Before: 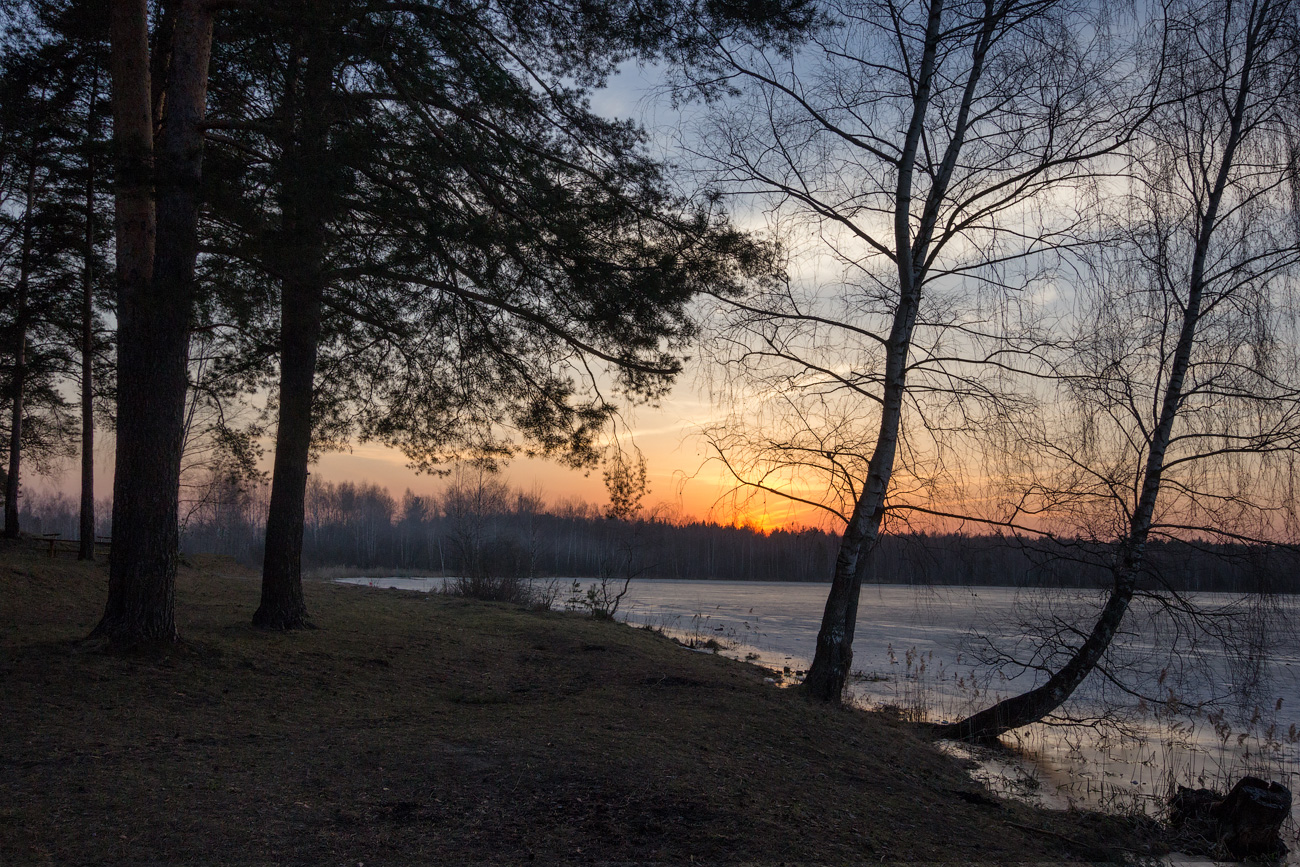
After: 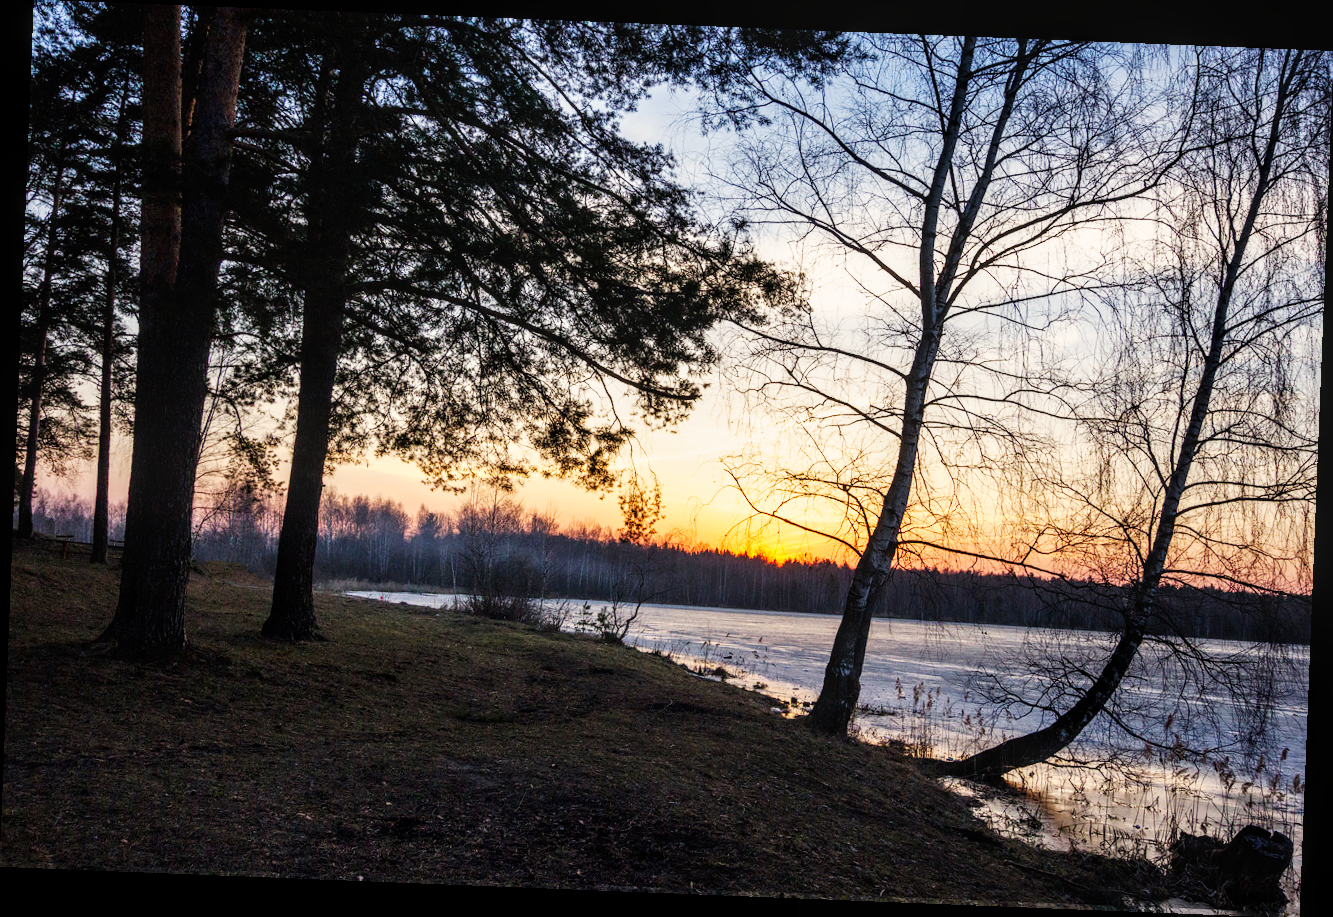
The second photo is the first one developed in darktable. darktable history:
rotate and perspective: rotation 2.27°, automatic cropping off
local contrast: detail 130%
color correction: highlights a* 0.816, highlights b* 2.78, saturation 1.1
base curve: curves: ch0 [(0, 0) (0.007, 0.004) (0.027, 0.03) (0.046, 0.07) (0.207, 0.54) (0.442, 0.872) (0.673, 0.972) (1, 1)], preserve colors none
